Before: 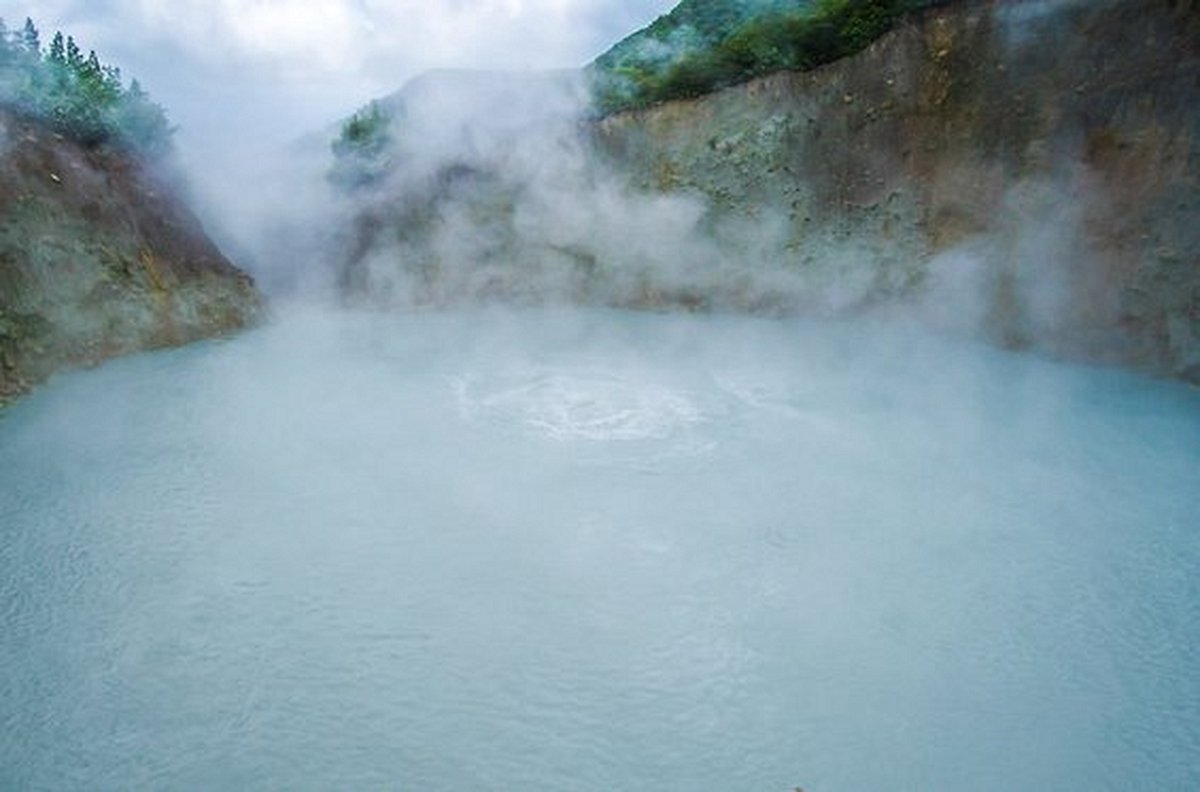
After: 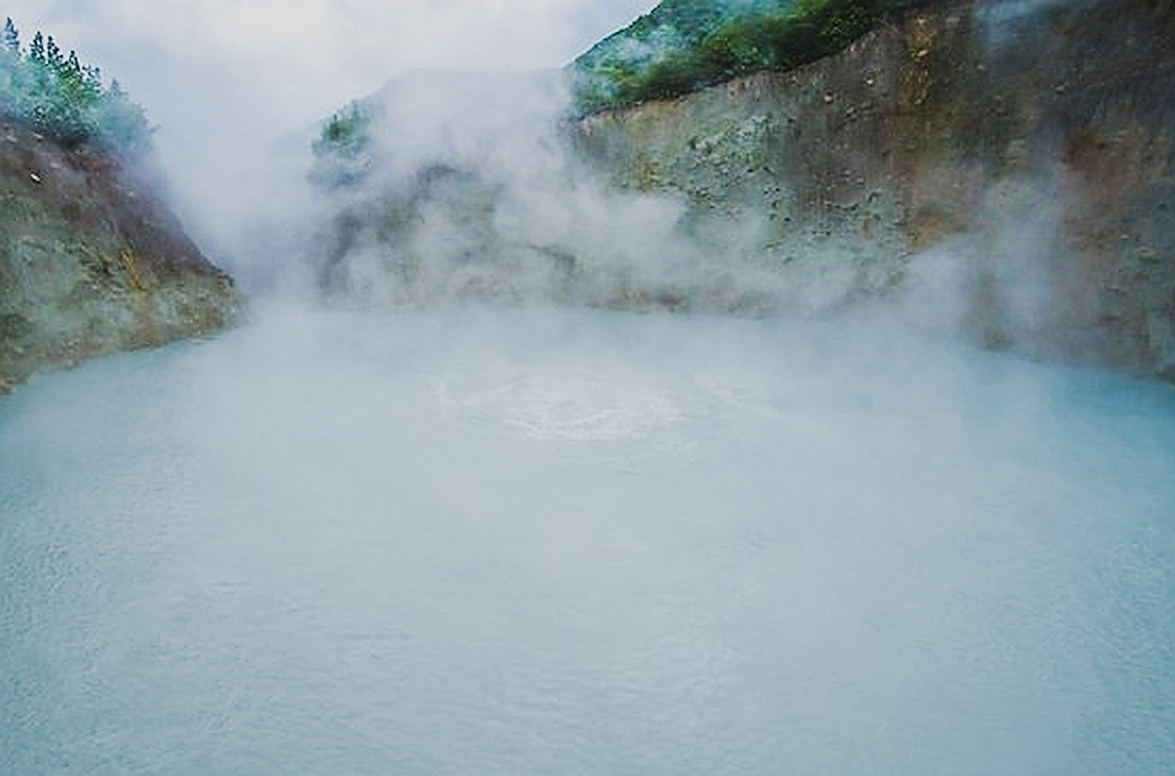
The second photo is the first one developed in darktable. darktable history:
sharpen: radius 1.685, amount 1.294
exposure: exposure 0.127 EV, compensate highlight preservation false
crop: left 1.743%, right 0.268%, bottom 2.011%
sigmoid: on, module defaults
color balance: lift [1.01, 1, 1, 1], gamma [1.097, 1, 1, 1], gain [0.85, 1, 1, 1]
